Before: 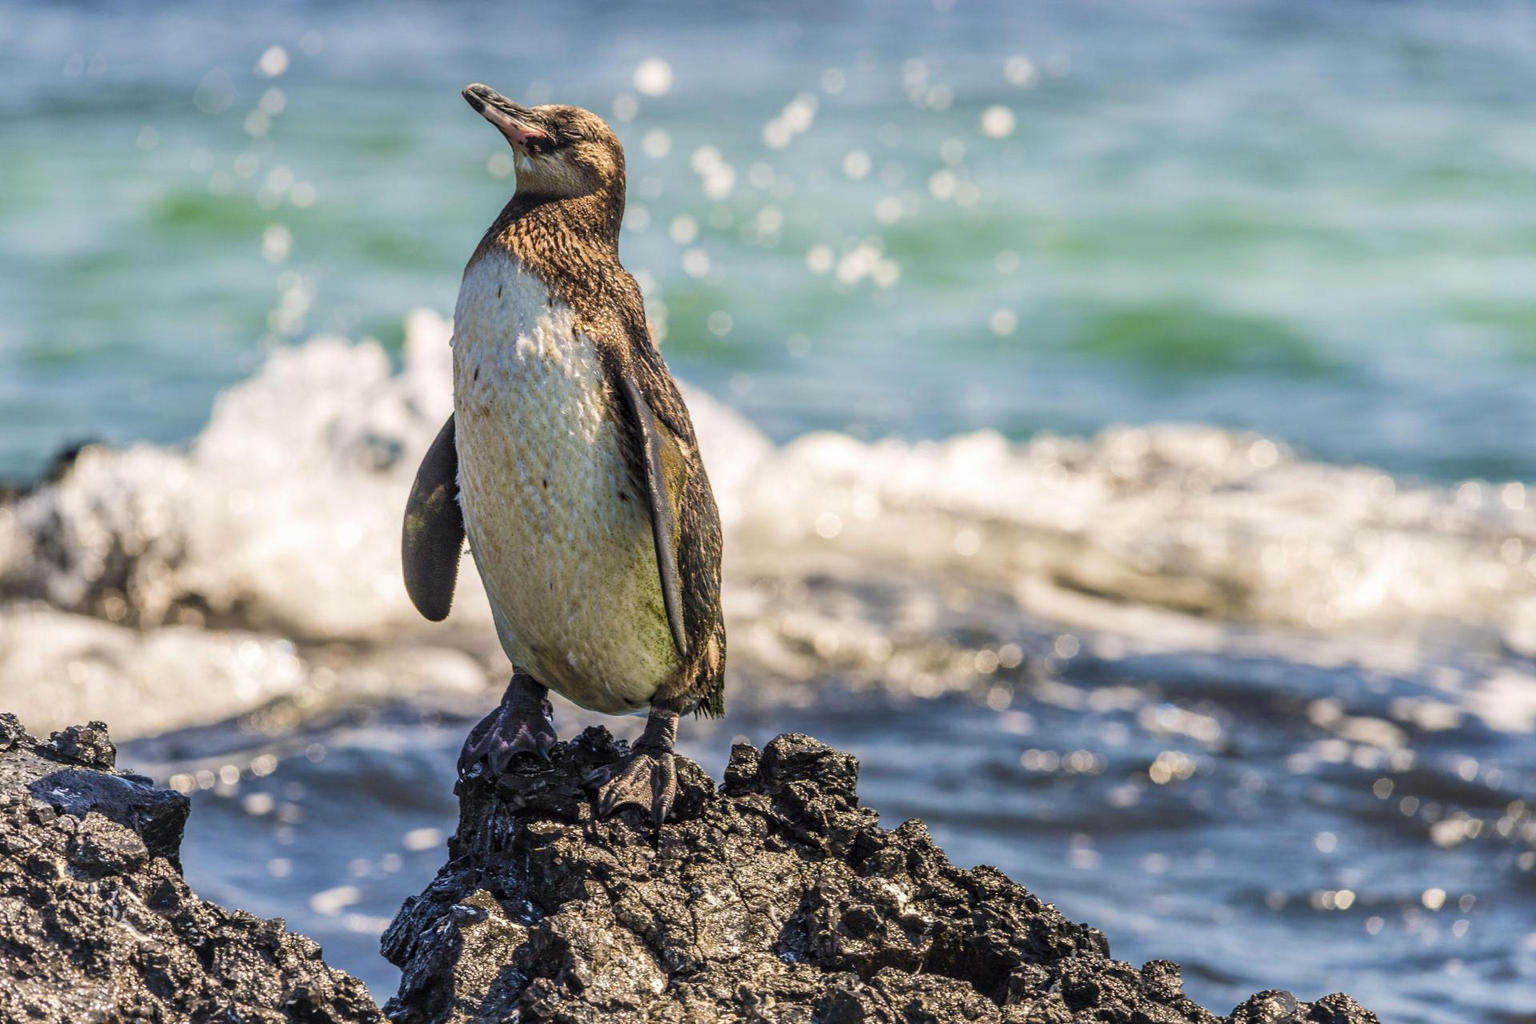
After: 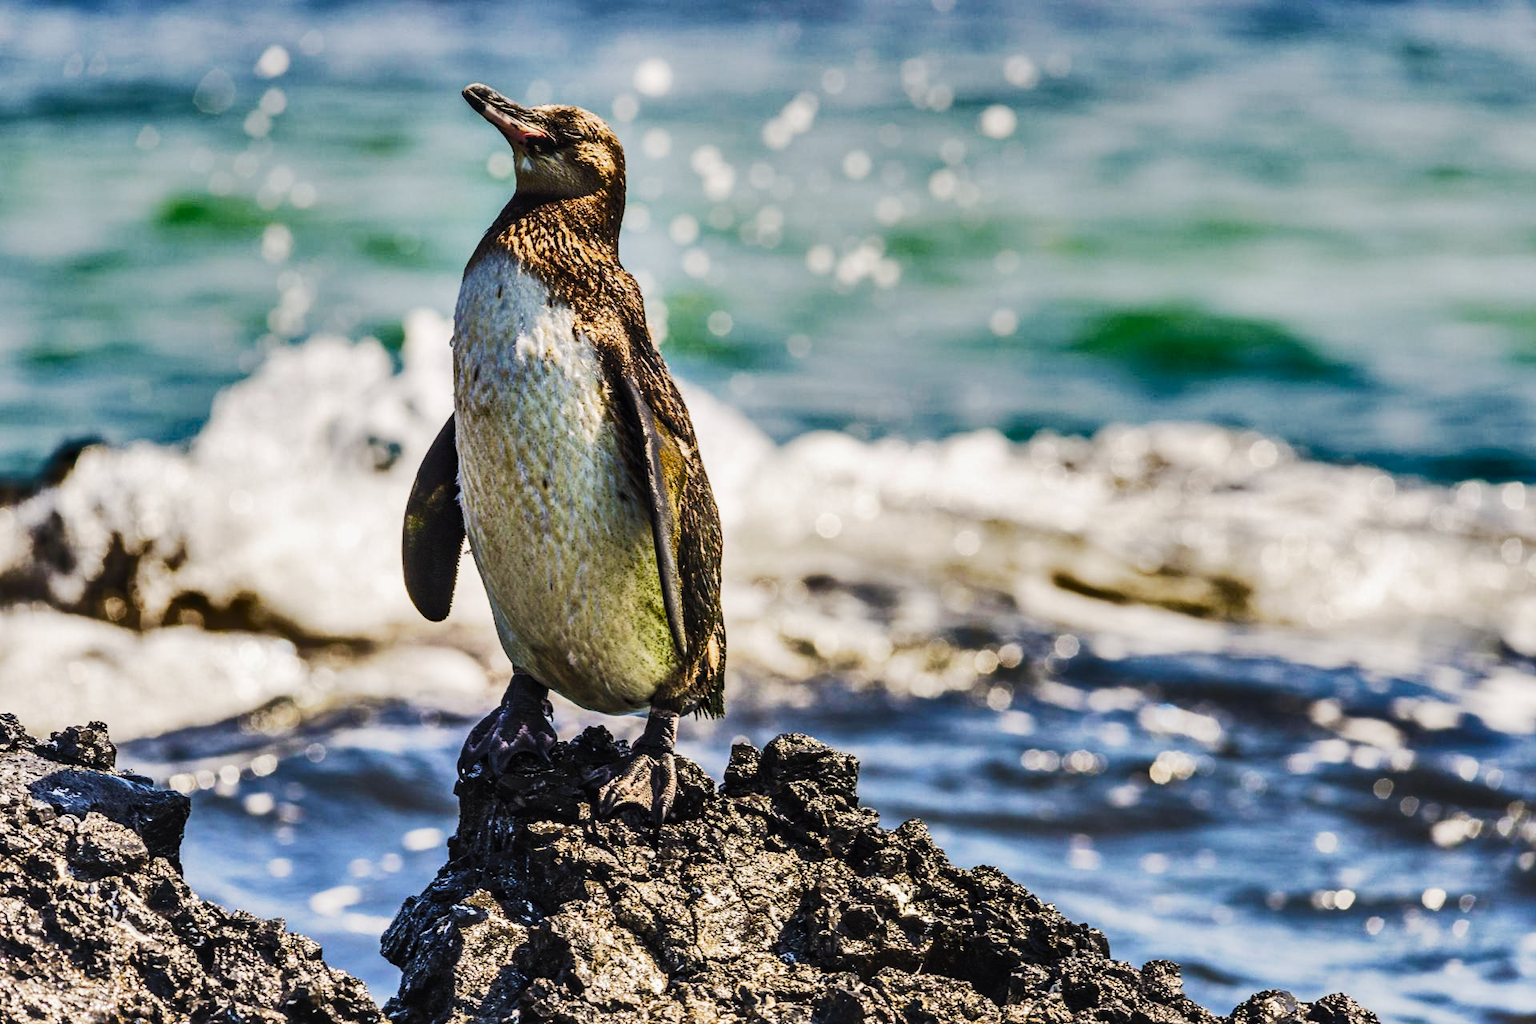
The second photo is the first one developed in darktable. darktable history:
shadows and highlights: shadows 80.73, white point adjustment -9.07, highlights -61.46, soften with gaussian
tone equalizer: -8 EV -0.75 EV, -7 EV -0.7 EV, -6 EV -0.6 EV, -5 EV -0.4 EV, -3 EV 0.4 EV, -2 EV 0.6 EV, -1 EV 0.7 EV, +0 EV 0.75 EV, edges refinement/feathering 500, mask exposure compensation -1.57 EV, preserve details no
tone curve: curves: ch0 [(0, 0) (0.003, 0.011) (0.011, 0.019) (0.025, 0.03) (0.044, 0.045) (0.069, 0.061) (0.1, 0.085) (0.136, 0.119) (0.177, 0.159) (0.224, 0.205) (0.277, 0.261) (0.335, 0.329) (0.399, 0.407) (0.468, 0.508) (0.543, 0.606) (0.623, 0.71) (0.709, 0.815) (0.801, 0.903) (0.898, 0.957) (1, 1)], preserve colors none
